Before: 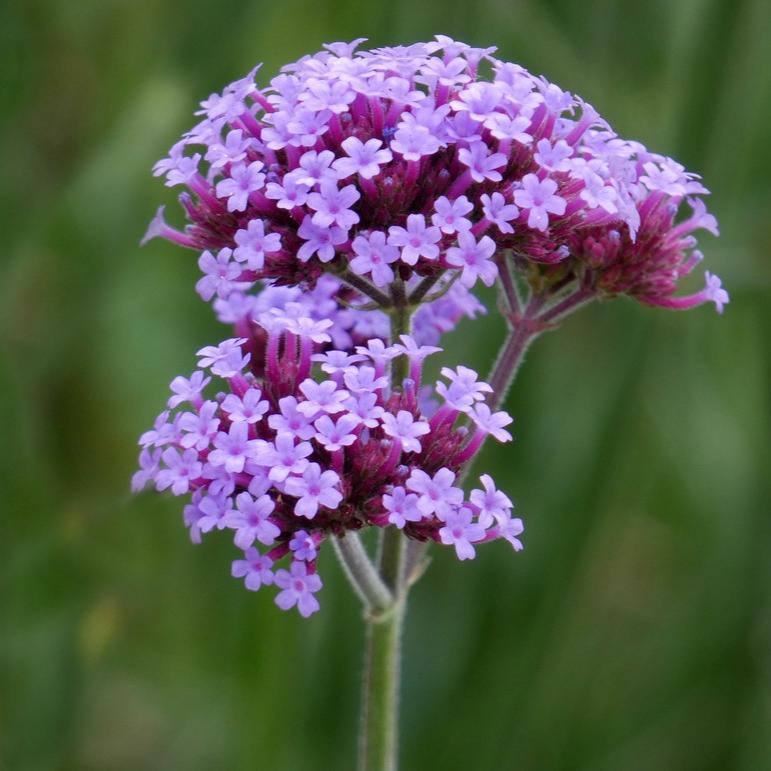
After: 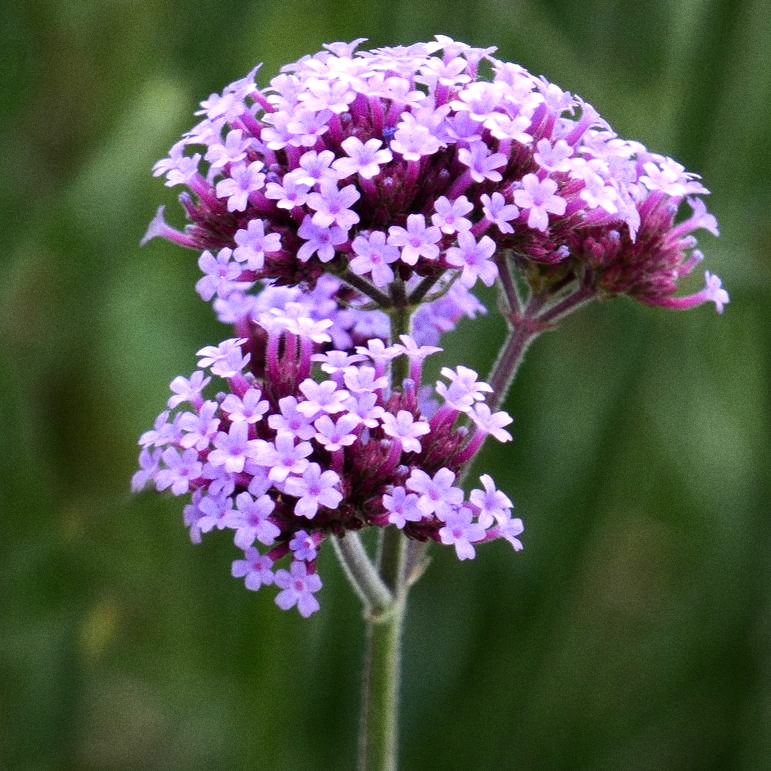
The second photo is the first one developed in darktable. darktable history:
grain: coarseness 0.09 ISO
graduated density: rotation -180°, offset 27.42
tone equalizer: -8 EV -0.75 EV, -7 EV -0.7 EV, -6 EV -0.6 EV, -5 EV -0.4 EV, -3 EV 0.4 EV, -2 EV 0.6 EV, -1 EV 0.7 EV, +0 EV 0.75 EV, edges refinement/feathering 500, mask exposure compensation -1.57 EV, preserve details no
